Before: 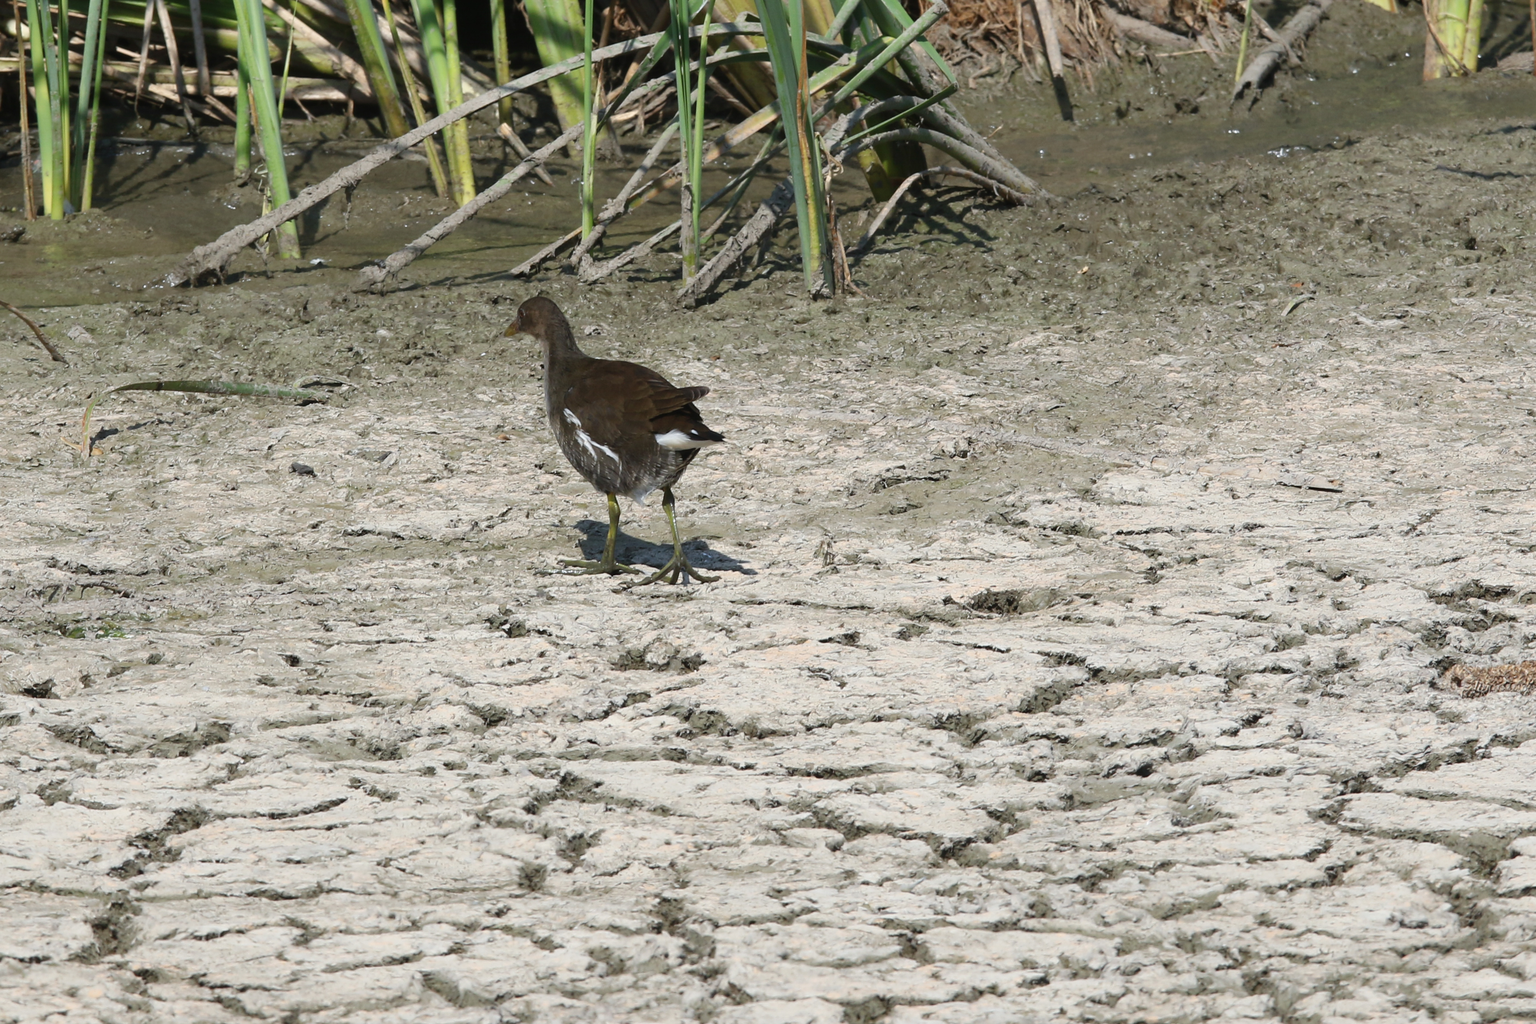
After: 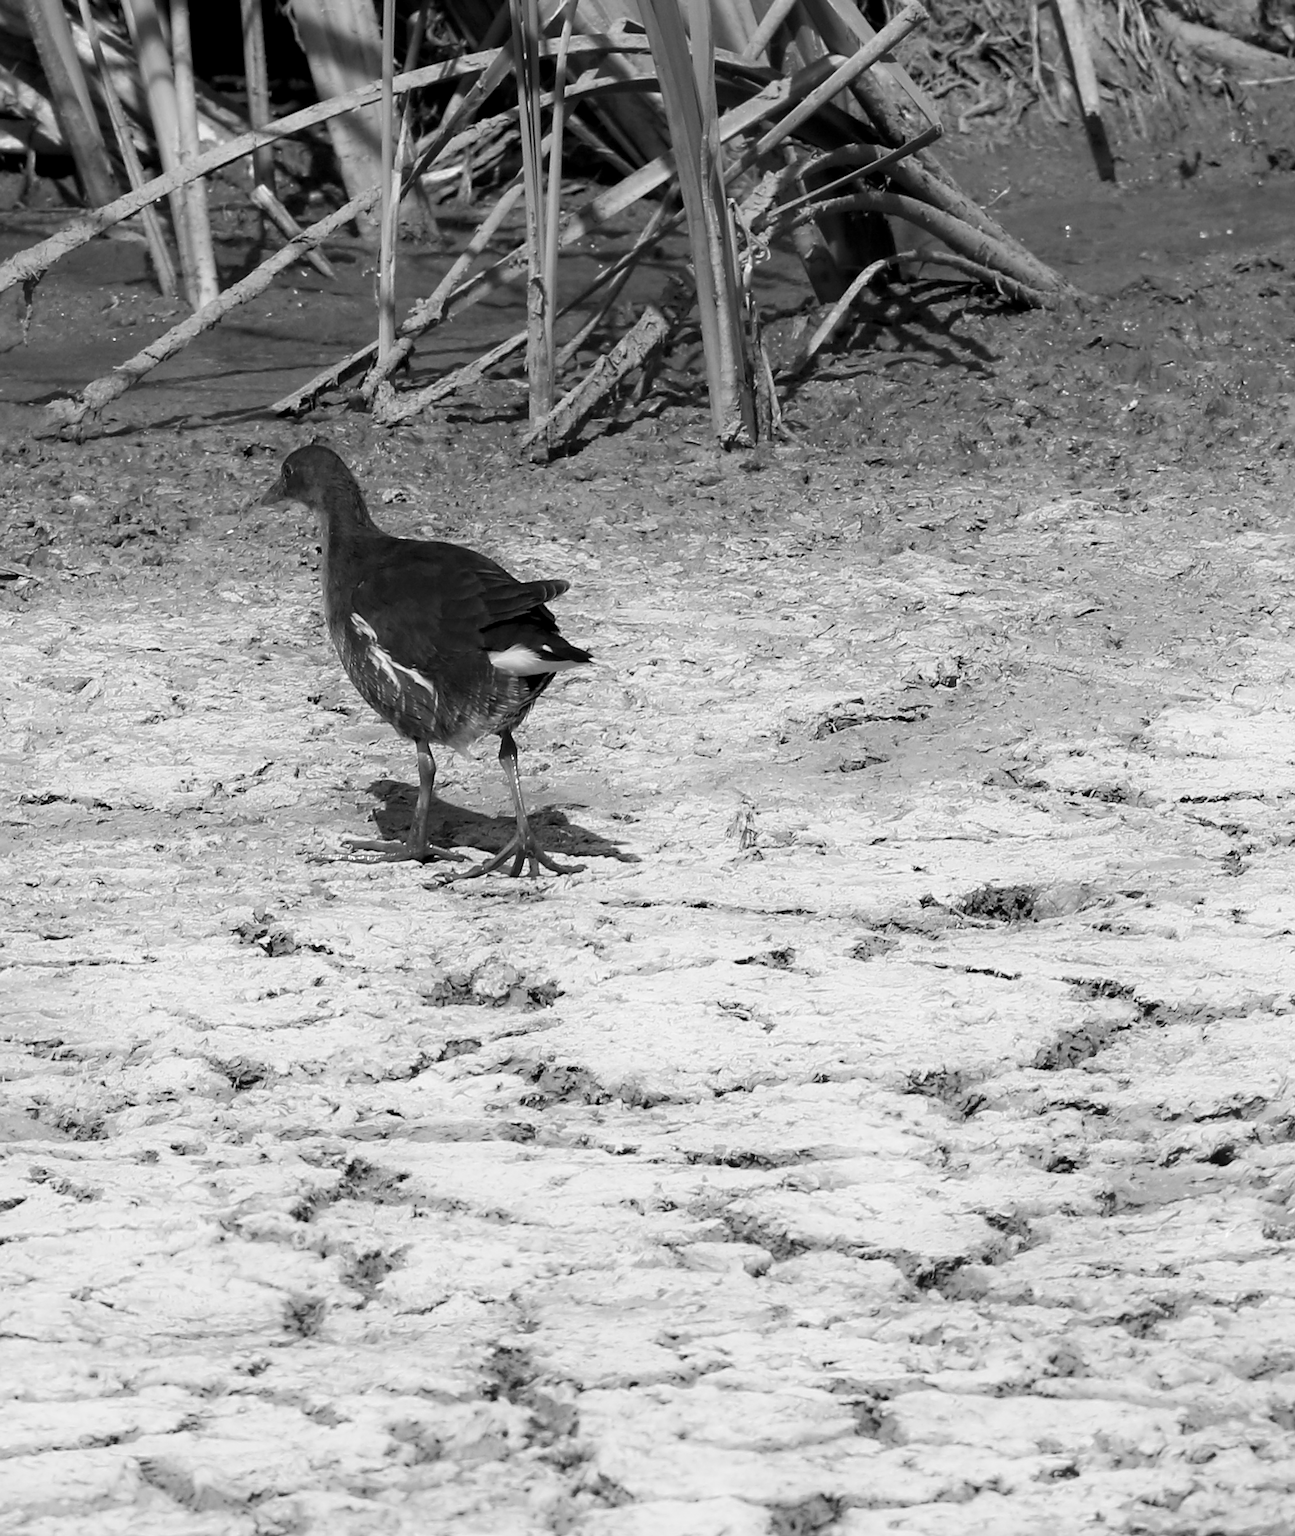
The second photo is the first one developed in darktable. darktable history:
shadows and highlights: shadows -40.15, highlights 62.88, soften with gaussian
monochrome: on, module defaults
crop: left 21.496%, right 22.254%
sharpen: on, module defaults
exposure: black level correction 0.007, compensate highlight preservation false
